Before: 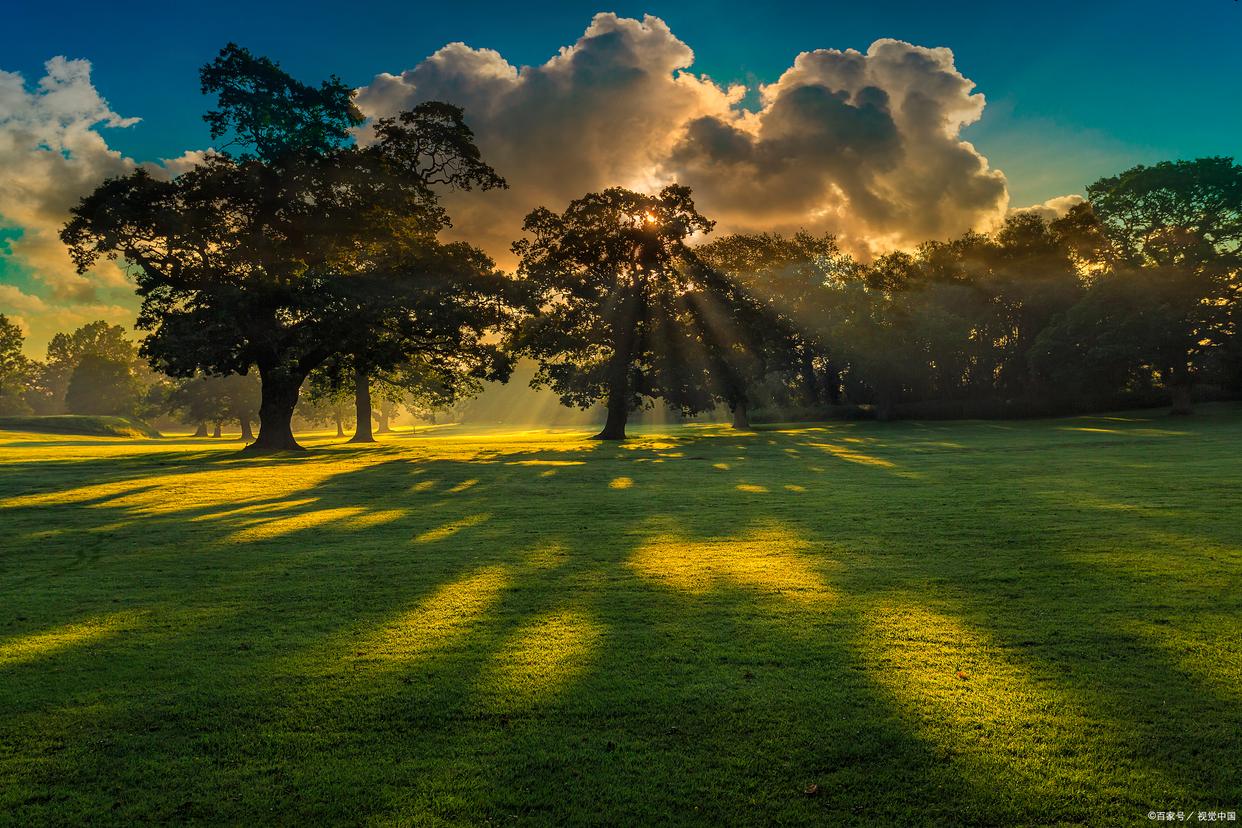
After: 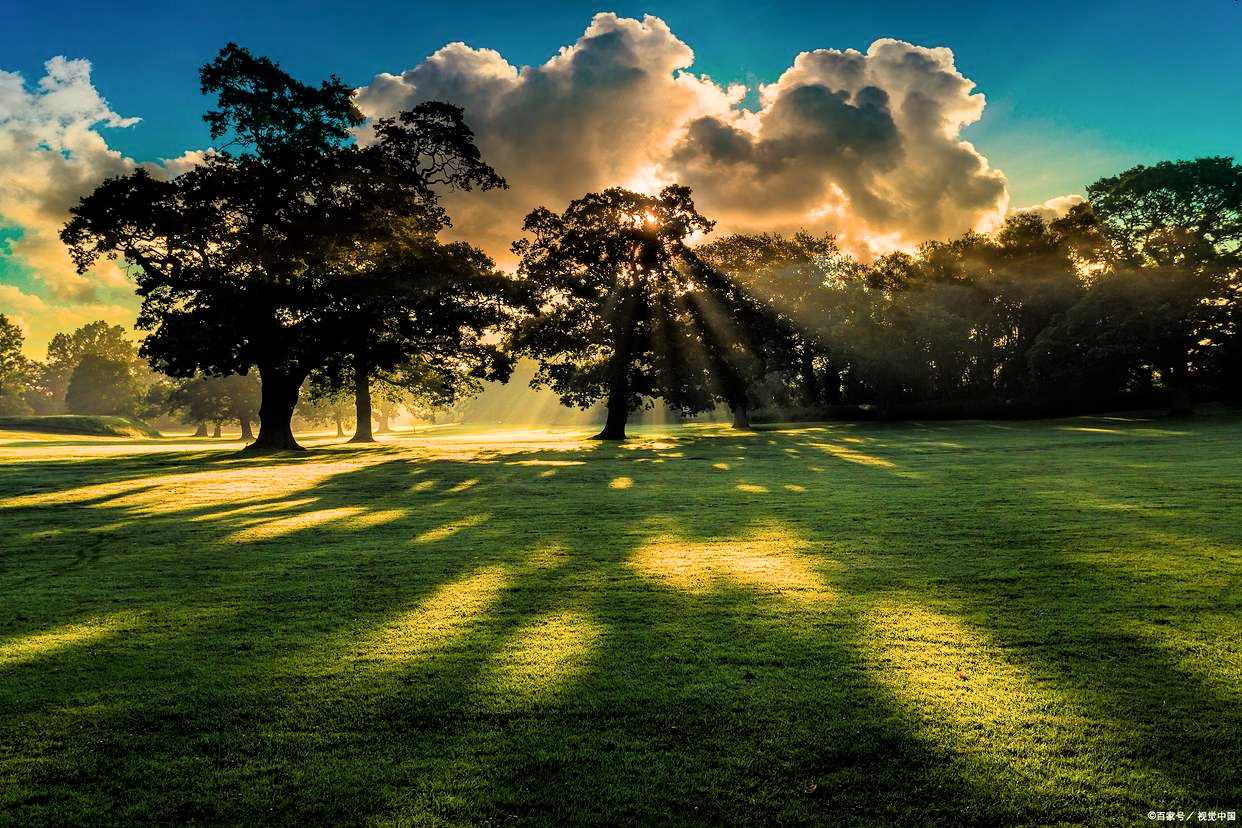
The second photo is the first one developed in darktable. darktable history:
filmic rgb: middle gray luminance 10.16%, black relative exposure -8.6 EV, white relative exposure 3.33 EV, target black luminance 0%, hardness 5.21, latitude 44.69%, contrast 1.306, highlights saturation mix 3.82%, shadows ↔ highlights balance 24.72%, color science v6 (2022), iterations of high-quality reconstruction 0
exposure: black level correction 0, exposure 0.694 EV, compensate highlight preservation false
